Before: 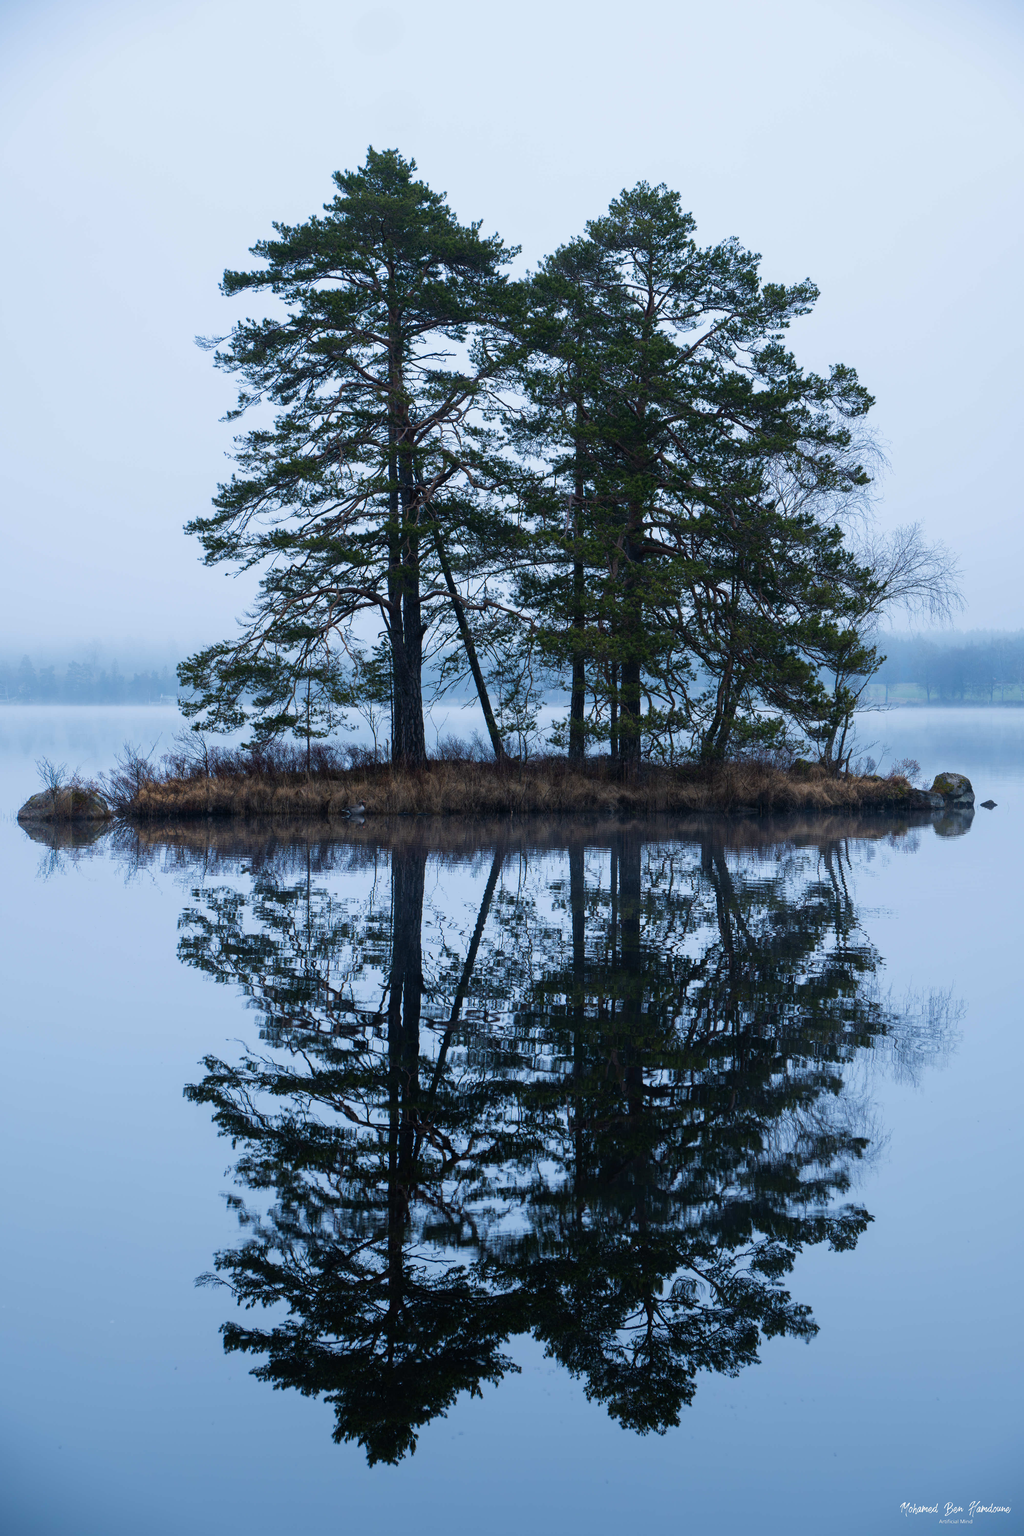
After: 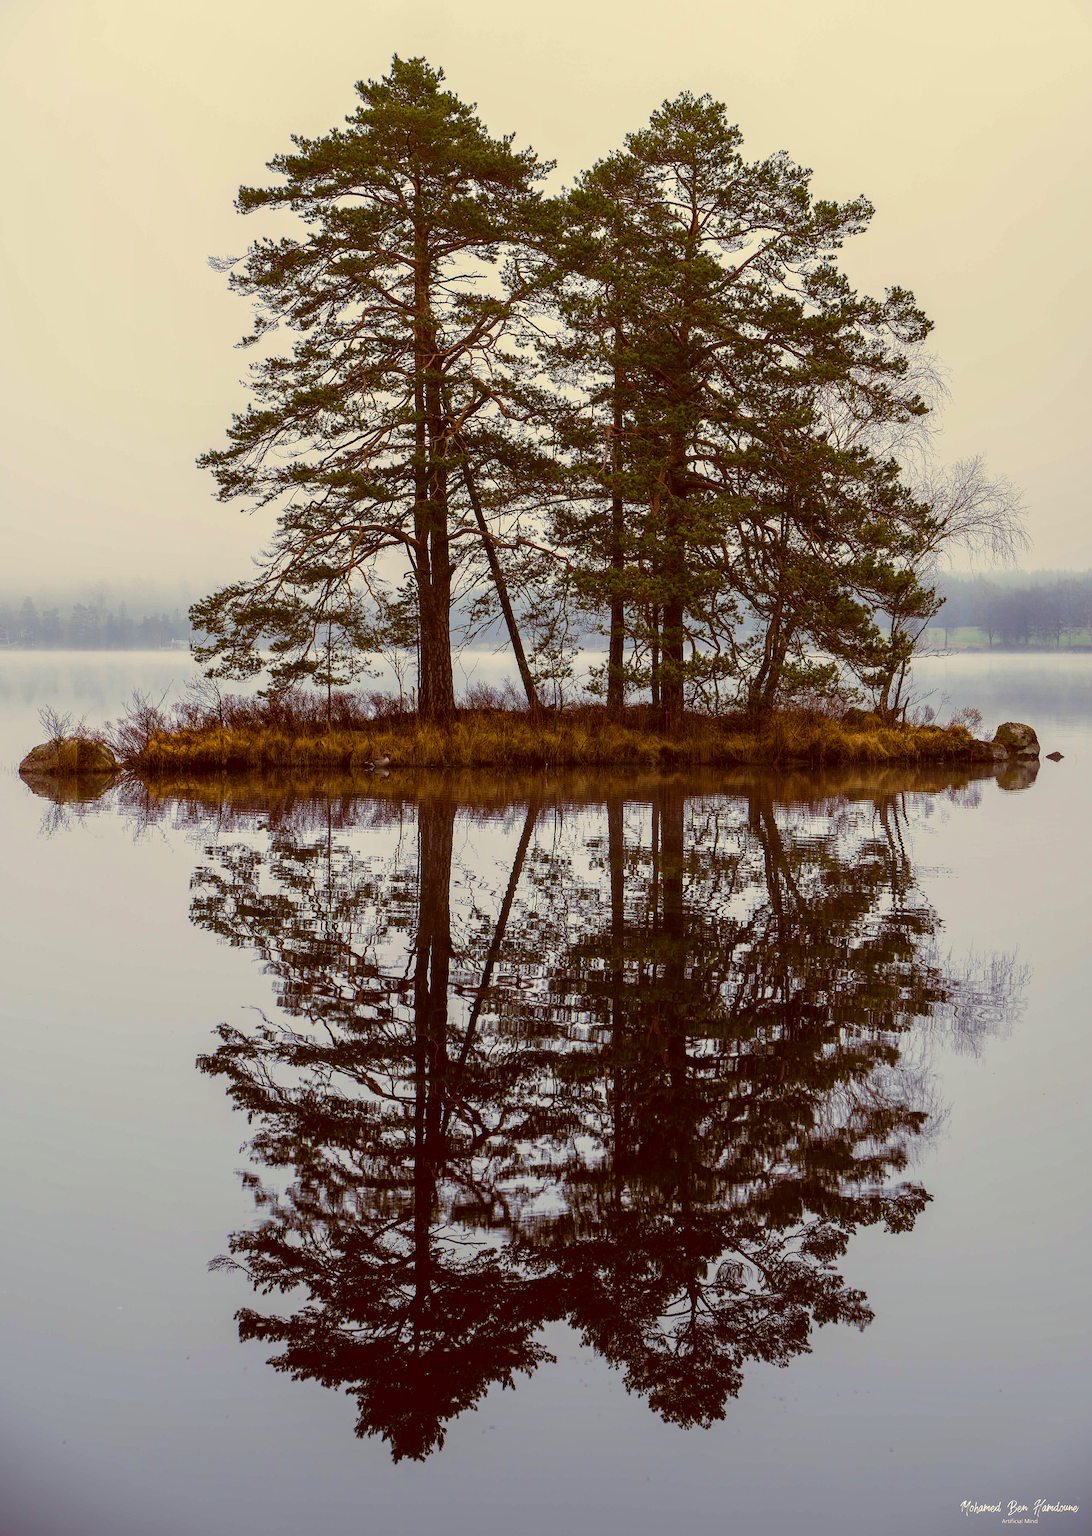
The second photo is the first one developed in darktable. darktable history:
tone equalizer: on, module defaults
velvia: strength 32%, mid-tones bias 0.2
local contrast: on, module defaults
sharpen: on, module defaults
crop and rotate: top 6.25%
color correction: highlights a* 1.12, highlights b* 24.26, shadows a* 15.58, shadows b* 24.26
